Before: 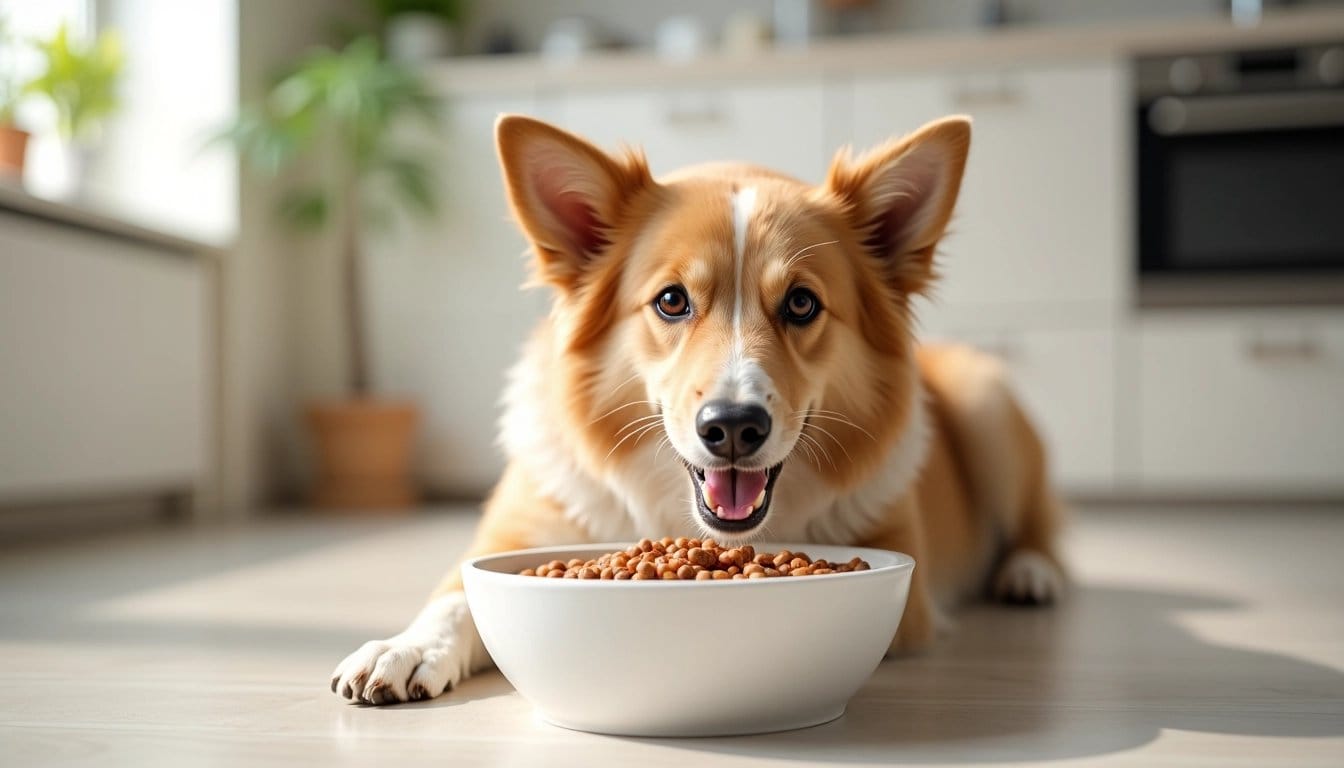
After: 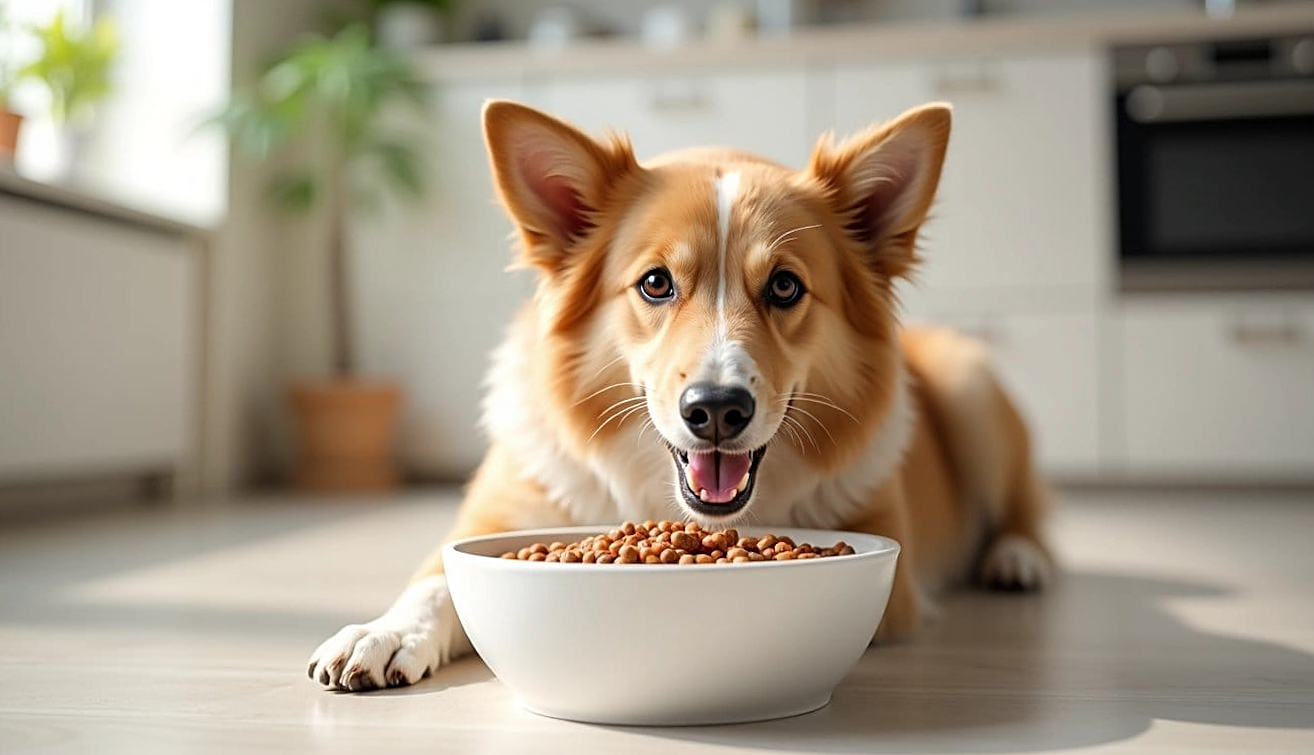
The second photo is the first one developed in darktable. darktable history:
crop: top 1.049%, right 0.001%
sharpen: on, module defaults
rotate and perspective: rotation 0.226°, lens shift (vertical) -0.042, crop left 0.023, crop right 0.982, crop top 0.006, crop bottom 0.994
